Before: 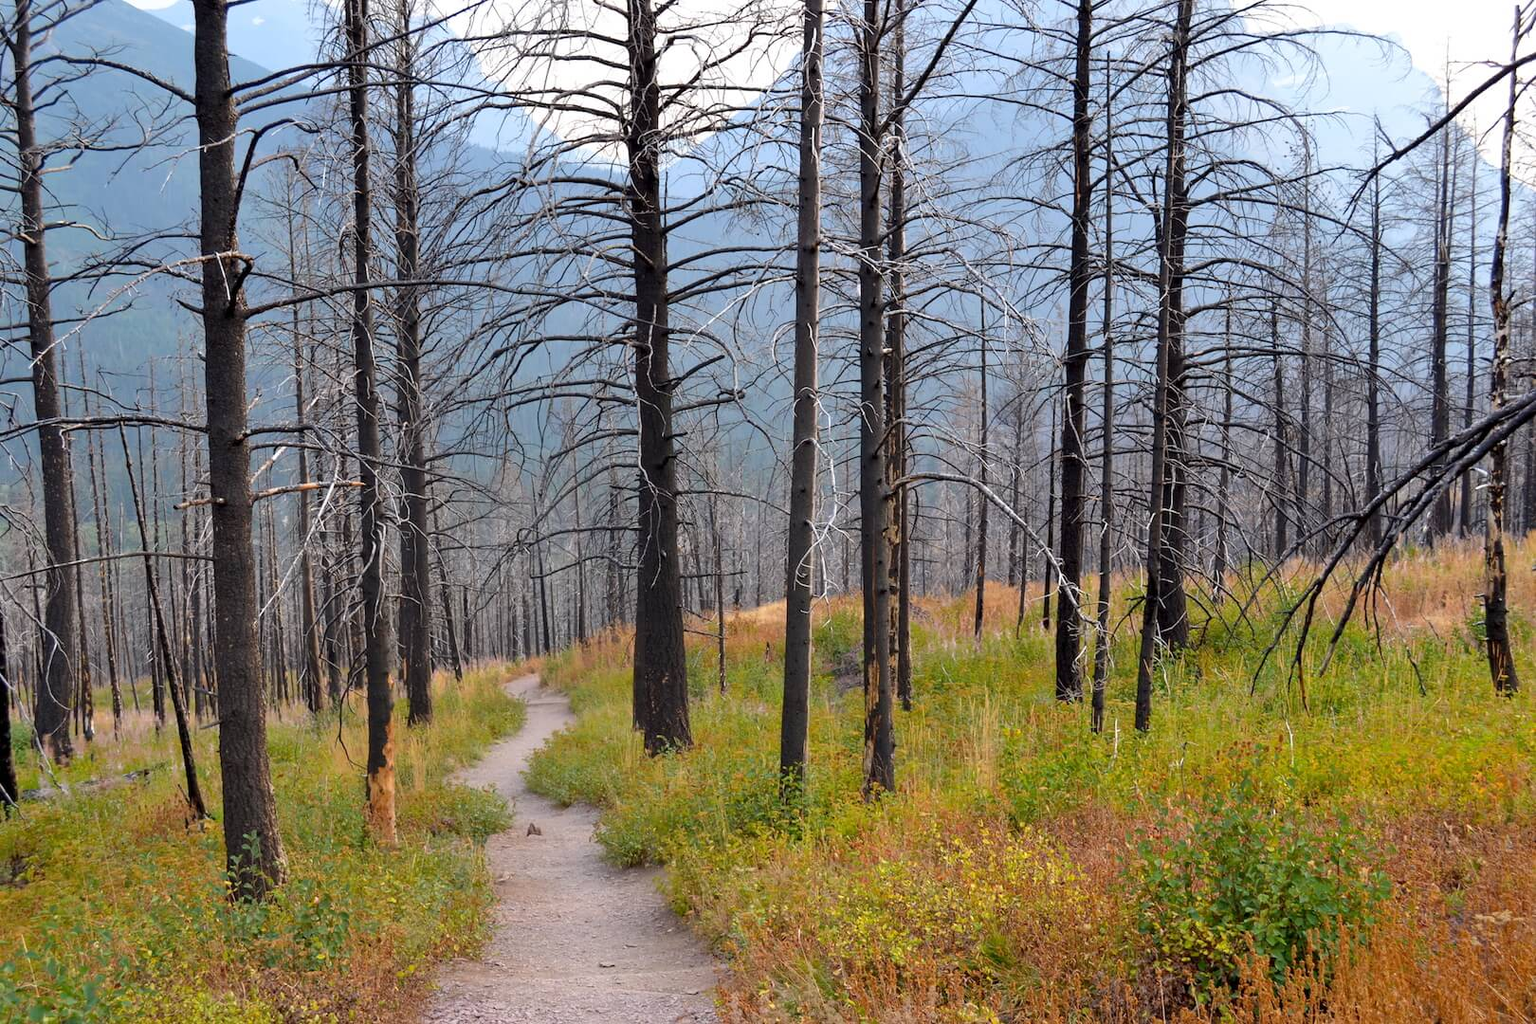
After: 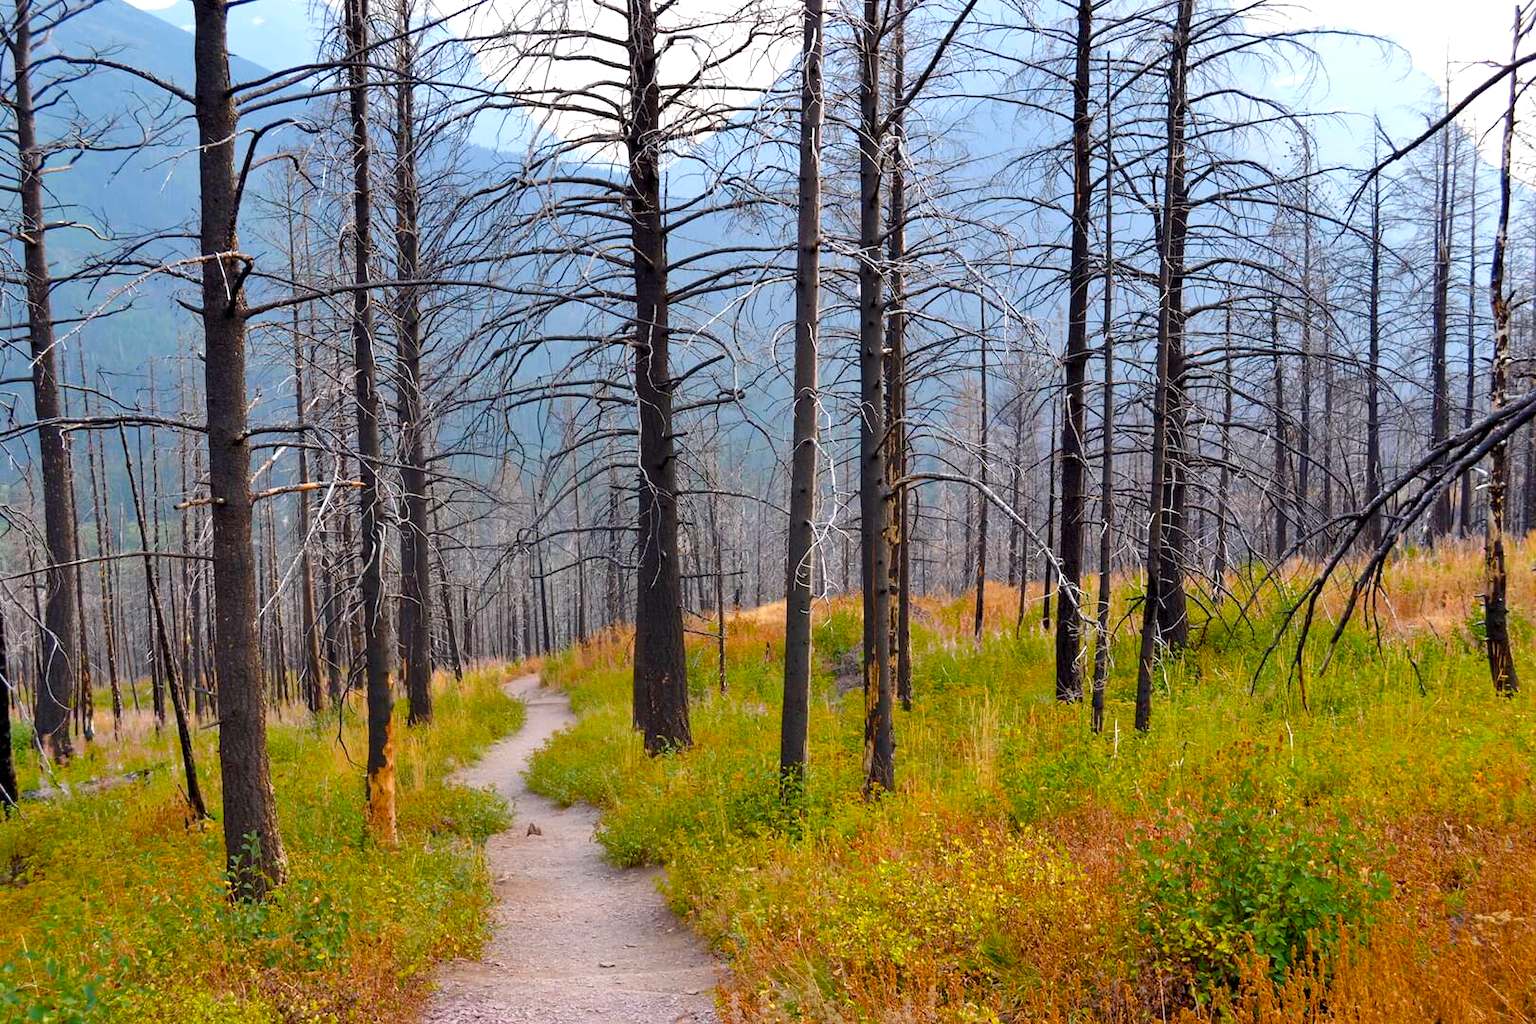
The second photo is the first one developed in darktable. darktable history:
color balance rgb: highlights gain › luminance 14.549%, perceptual saturation grading › global saturation 34.641%, perceptual saturation grading › highlights -29.899%, perceptual saturation grading › shadows 35.595%, global vibrance 20%
